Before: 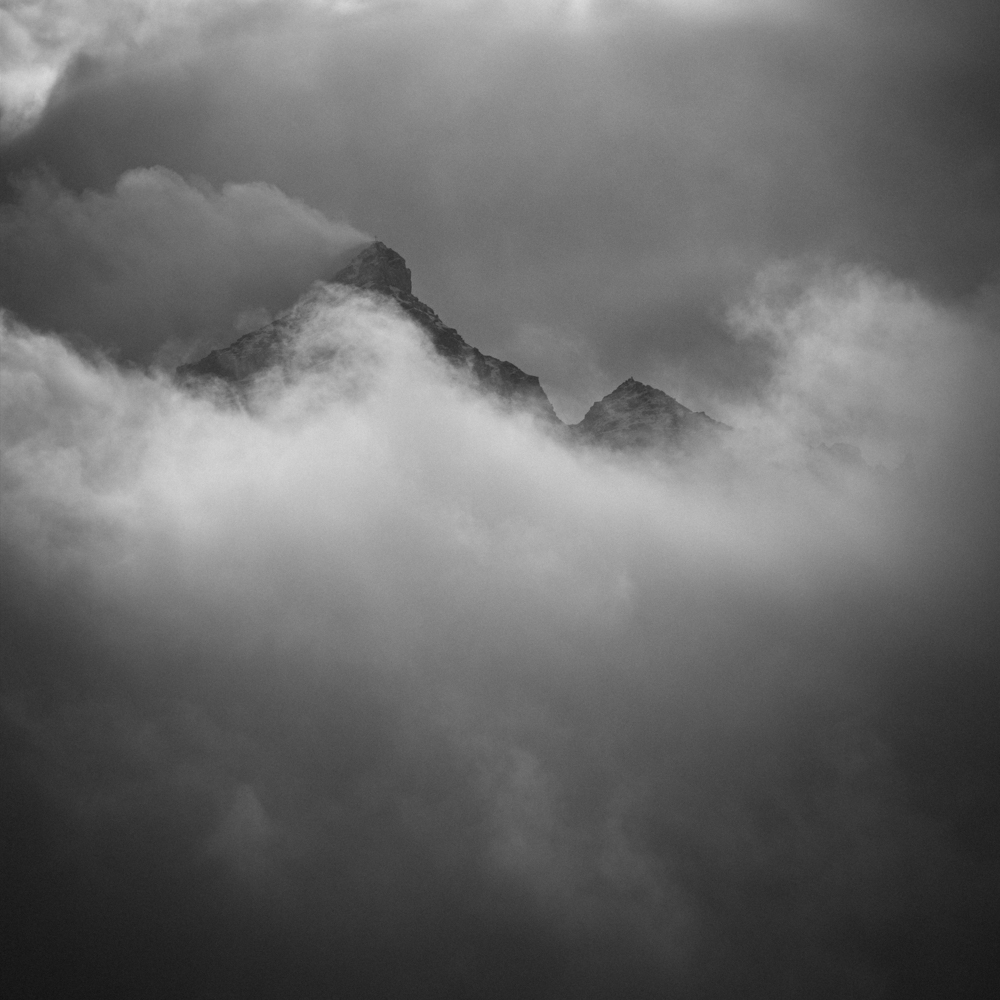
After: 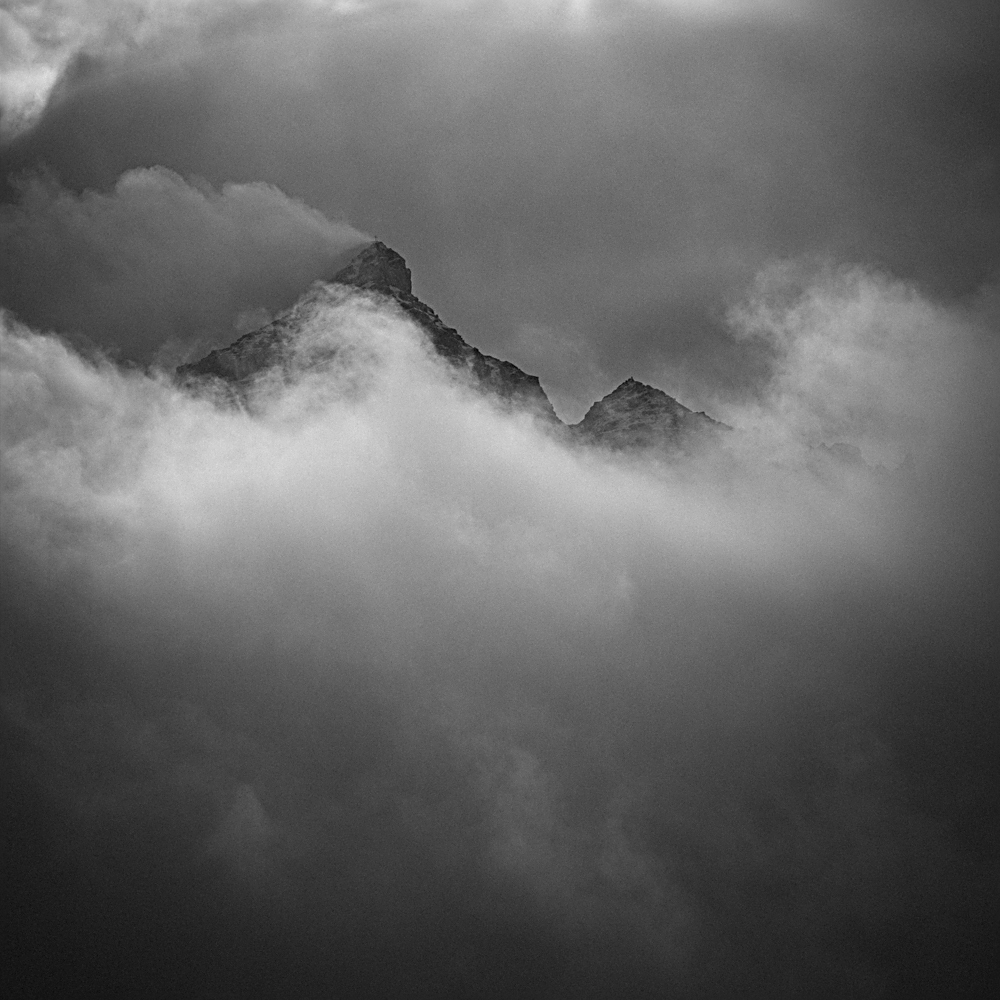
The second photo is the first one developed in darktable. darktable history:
haze removal: compatibility mode true, adaptive false
sharpen: radius 2.612, amount 0.68
